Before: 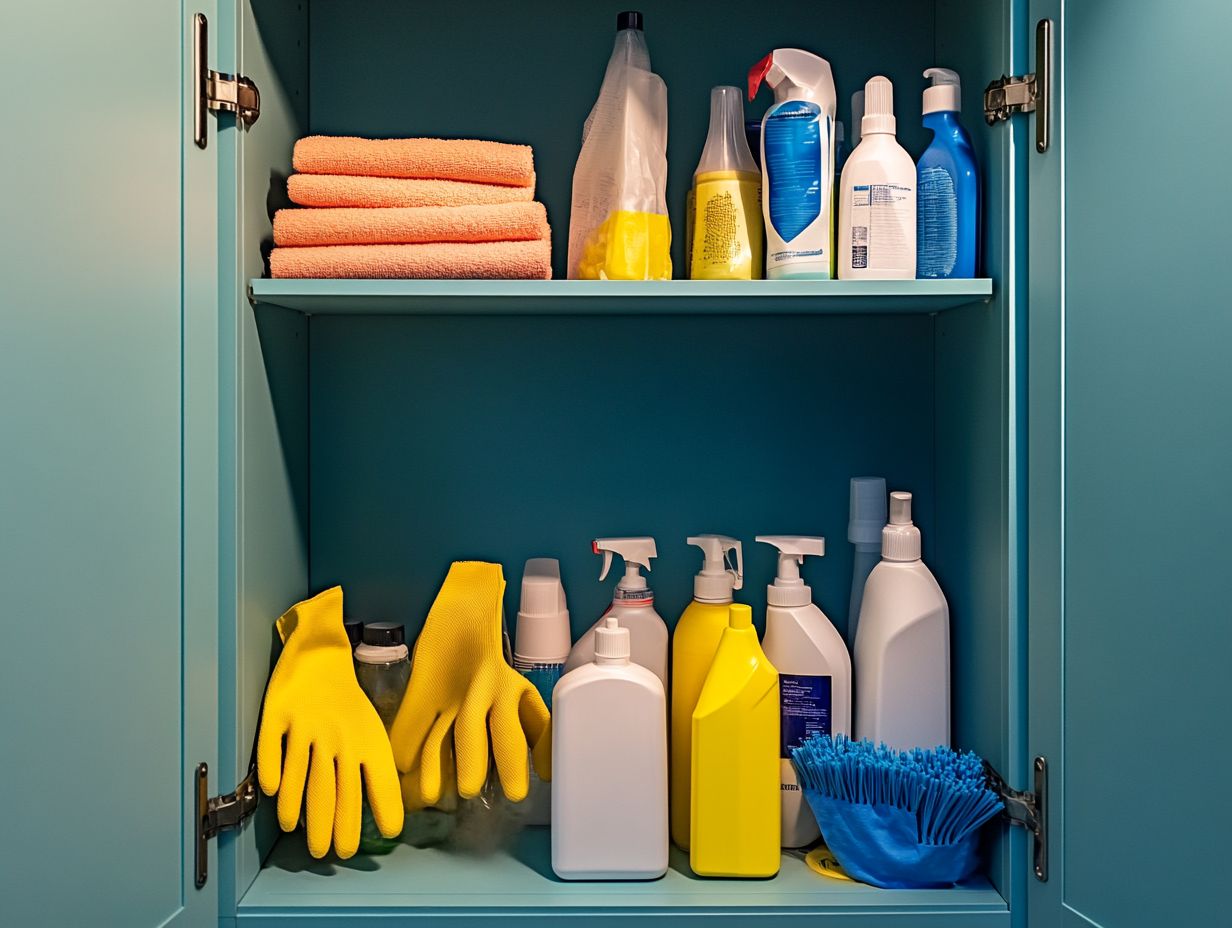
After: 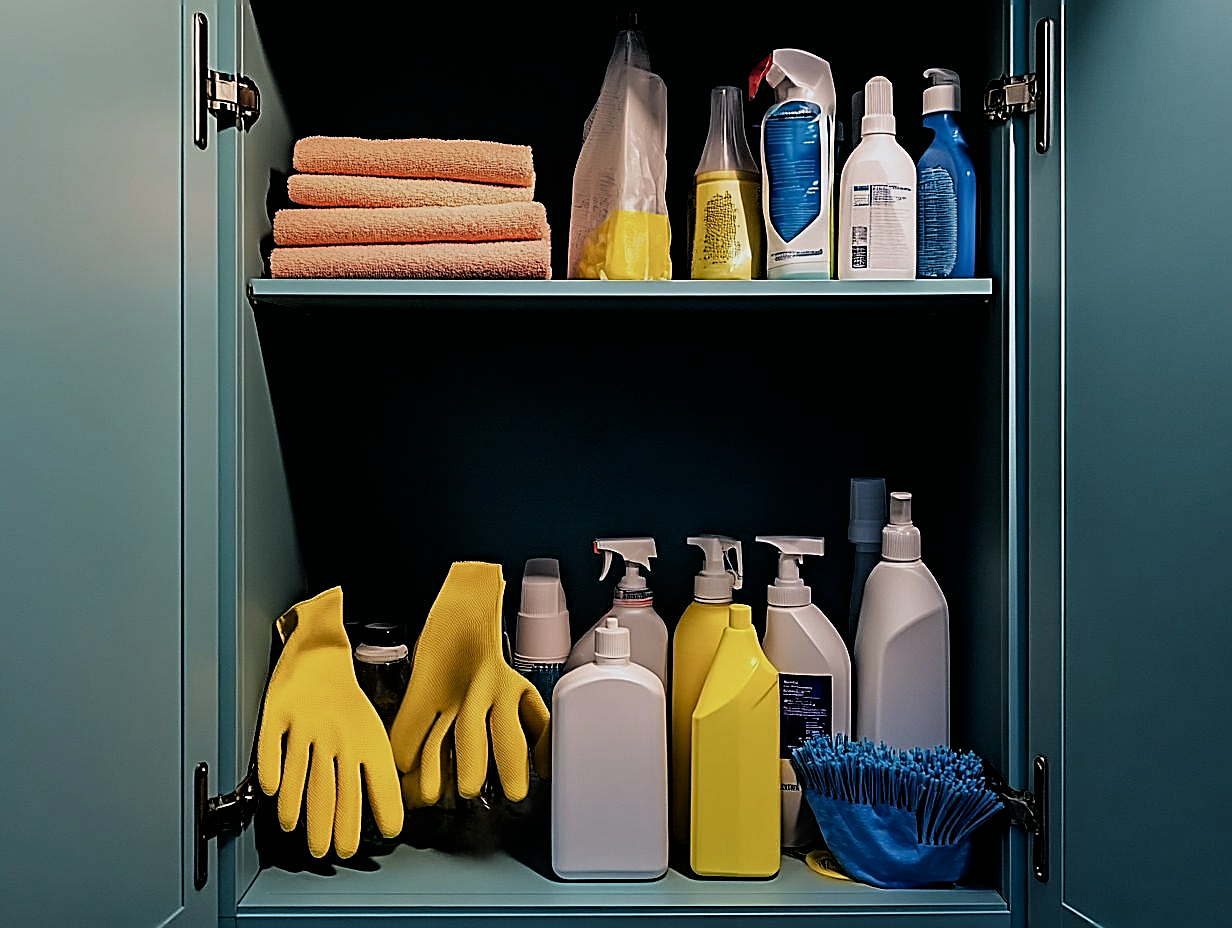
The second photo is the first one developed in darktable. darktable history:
sharpen: radius 1.685, amount 1.294
exposure: black level correction 0, exposure -0.766 EV, compensate highlight preservation false
white balance: red 0.974, blue 1.044
filmic rgb: black relative exposure -3.57 EV, white relative exposure 2.29 EV, hardness 3.41
